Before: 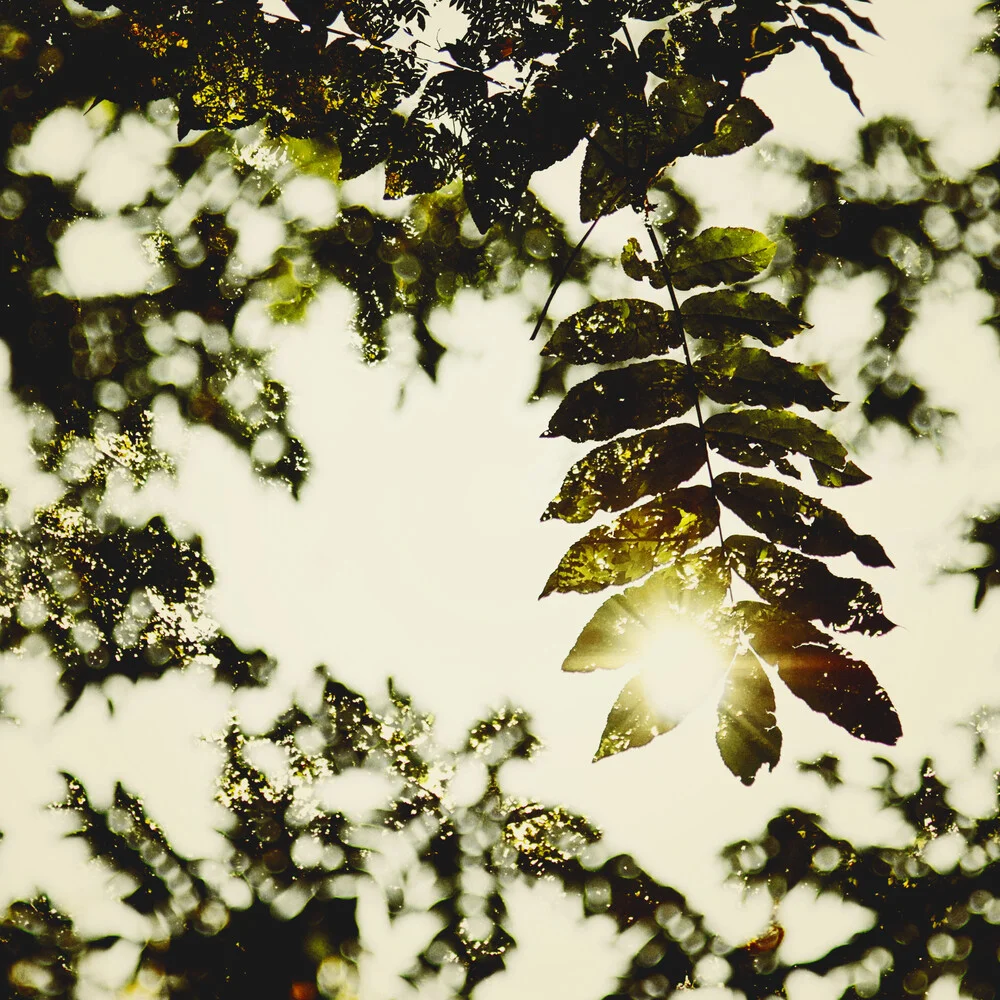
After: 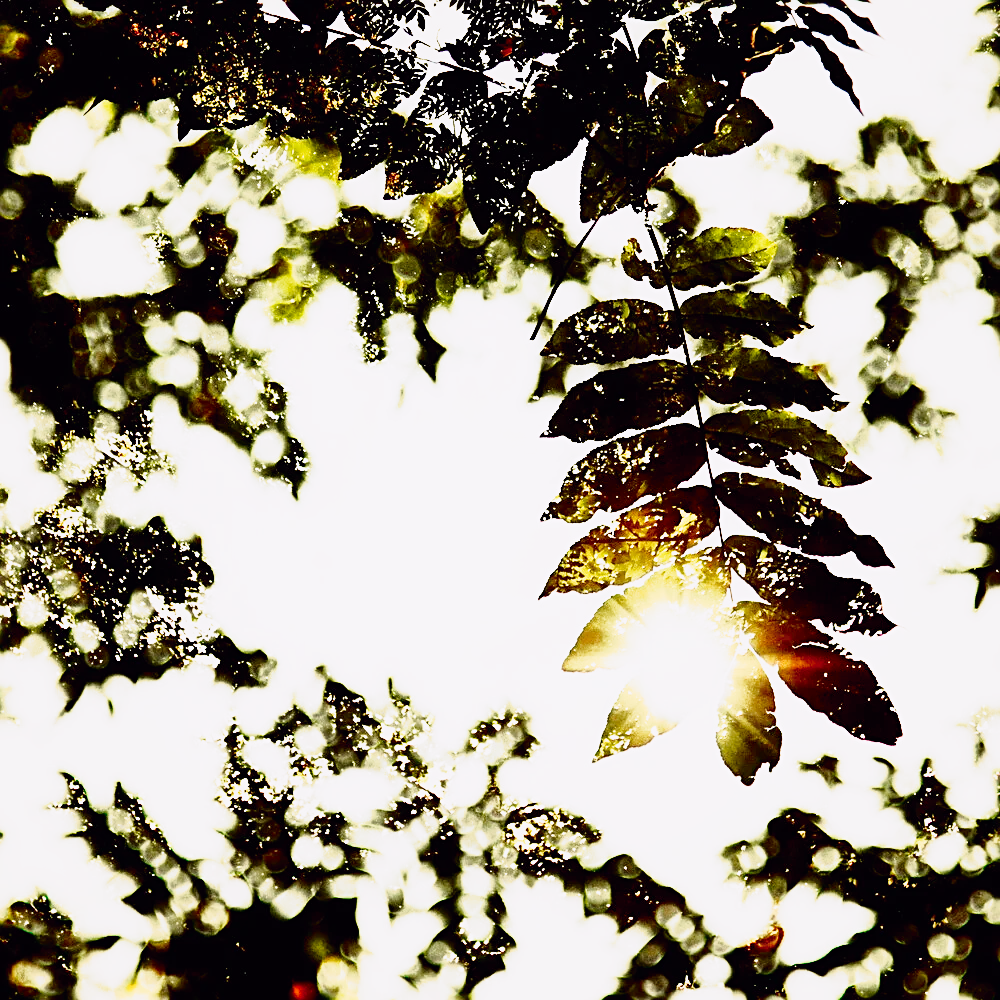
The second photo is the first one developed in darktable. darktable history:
sharpen: radius 2.531, amount 0.628
contrast equalizer: octaves 7, y [[0.502, 0.505, 0.512, 0.529, 0.564, 0.588], [0.5 ×6], [0.502, 0.505, 0.512, 0.529, 0.564, 0.588], [0, 0.001, 0.001, 0.004, 0.008, 0.011], [0, 0.001, 0.001, 0.004, 0.008, 0.011]], mix -1
tone curve: curves: ch0 [(0, 0) (0.105, 0.068) (0.195, 0.162) (0.283, 0.283) (0.384, 0.404) (0.485, 0.531) (0.638, 0.681) (0.795, 0.879) (1, 0.977)]; ch1 [(0, 0) (0.161, 0.092) (0.35, 0.33) (0.379, 0.401) (0.456, 0.469) (0.498, 0.503) (0.531, 0.537) (0.596, 0.621) (0.635, 0.671) (1, 1)]; ch2 [(0, 0) (0.371, 0.362) (0.437, 0.437) (0.483, 0.484) (0.53, 0.515) (0.56, 0.58) (0.622, 0.606) (1, 1)], color space Lab, independent channels, preserve colors none
filmic rgb: middle gray luminance 12.74%, black relative exposure -10.13 EV, white relative exposure 3.47 EV, threshold 6 EV, target black luminance 0%, hardness 5.74, latitude 44.69%, contrast 1.221, highlights saturation mix 5%, shadows ↔ highlights balance 26.78%, add noise in highlights 0, preserve chrominance no, color science v3 (2019), use custom middle-gray values true, iterations of high-quality reconstruction 0, contrast in highlights soft, enable highlight reconstruction true
